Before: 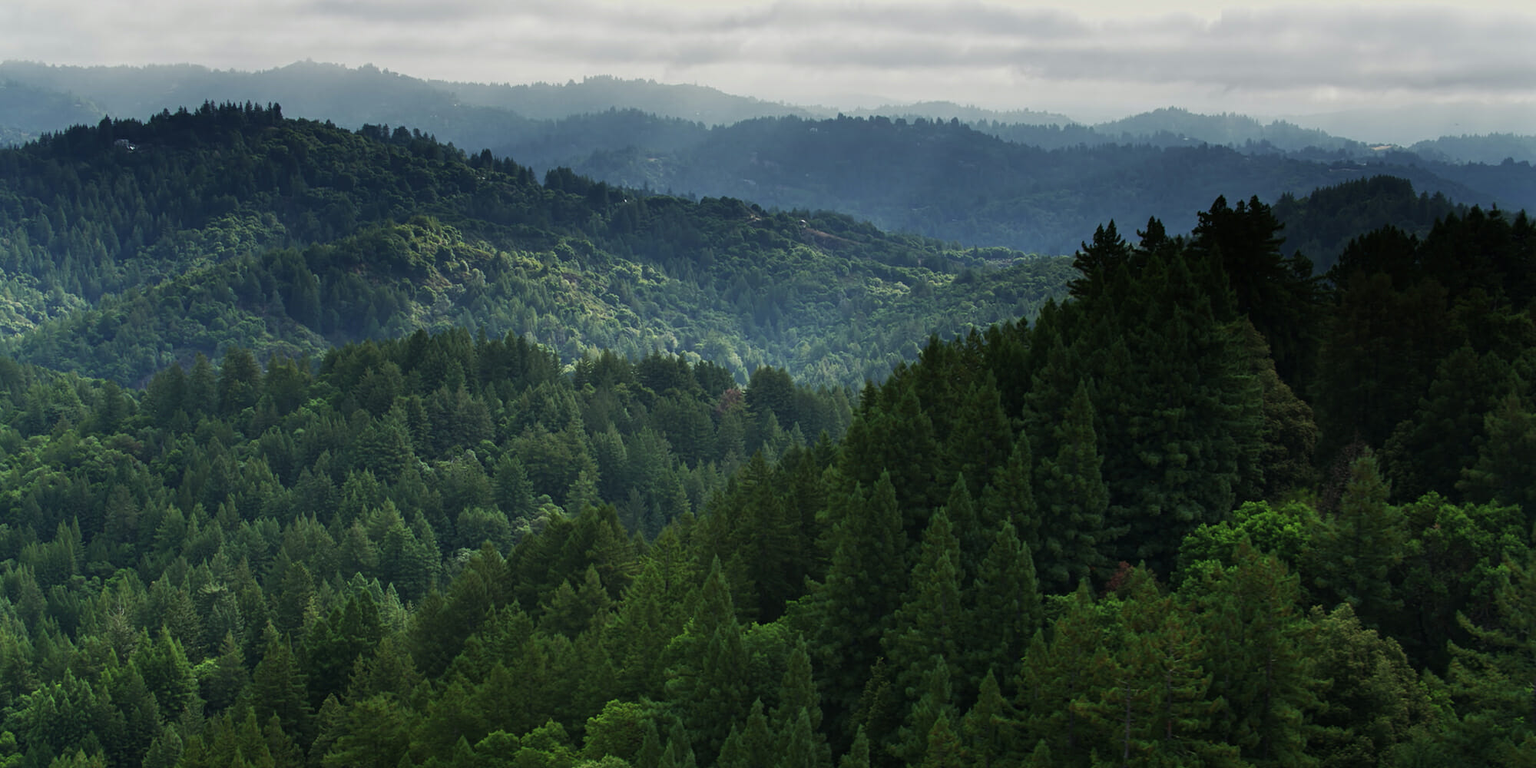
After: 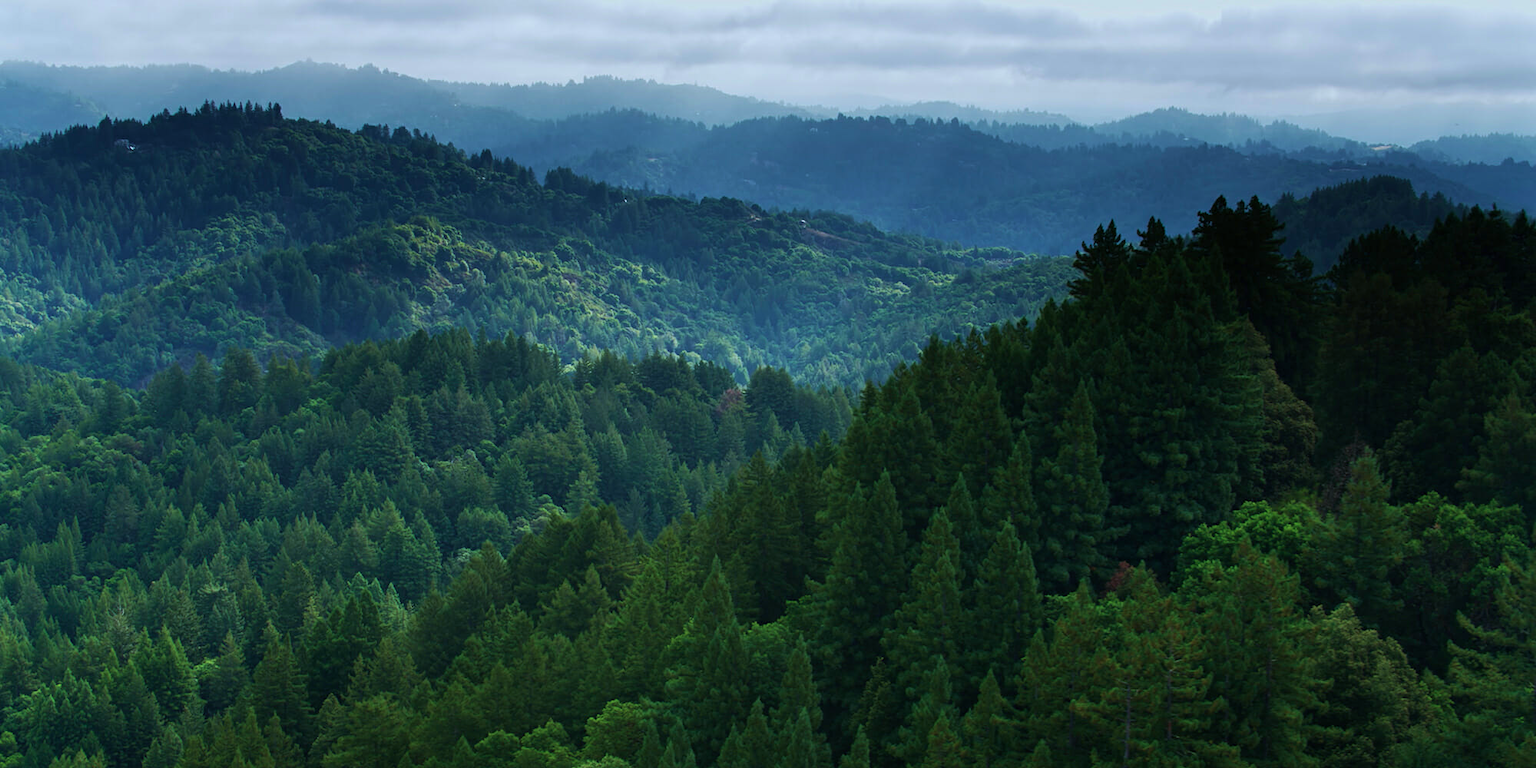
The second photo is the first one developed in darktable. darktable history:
velvia: on, module defaults
color calibration: x 0.37, y 0.382, temperature 4313.32 K
color correction: saturation 1.1
